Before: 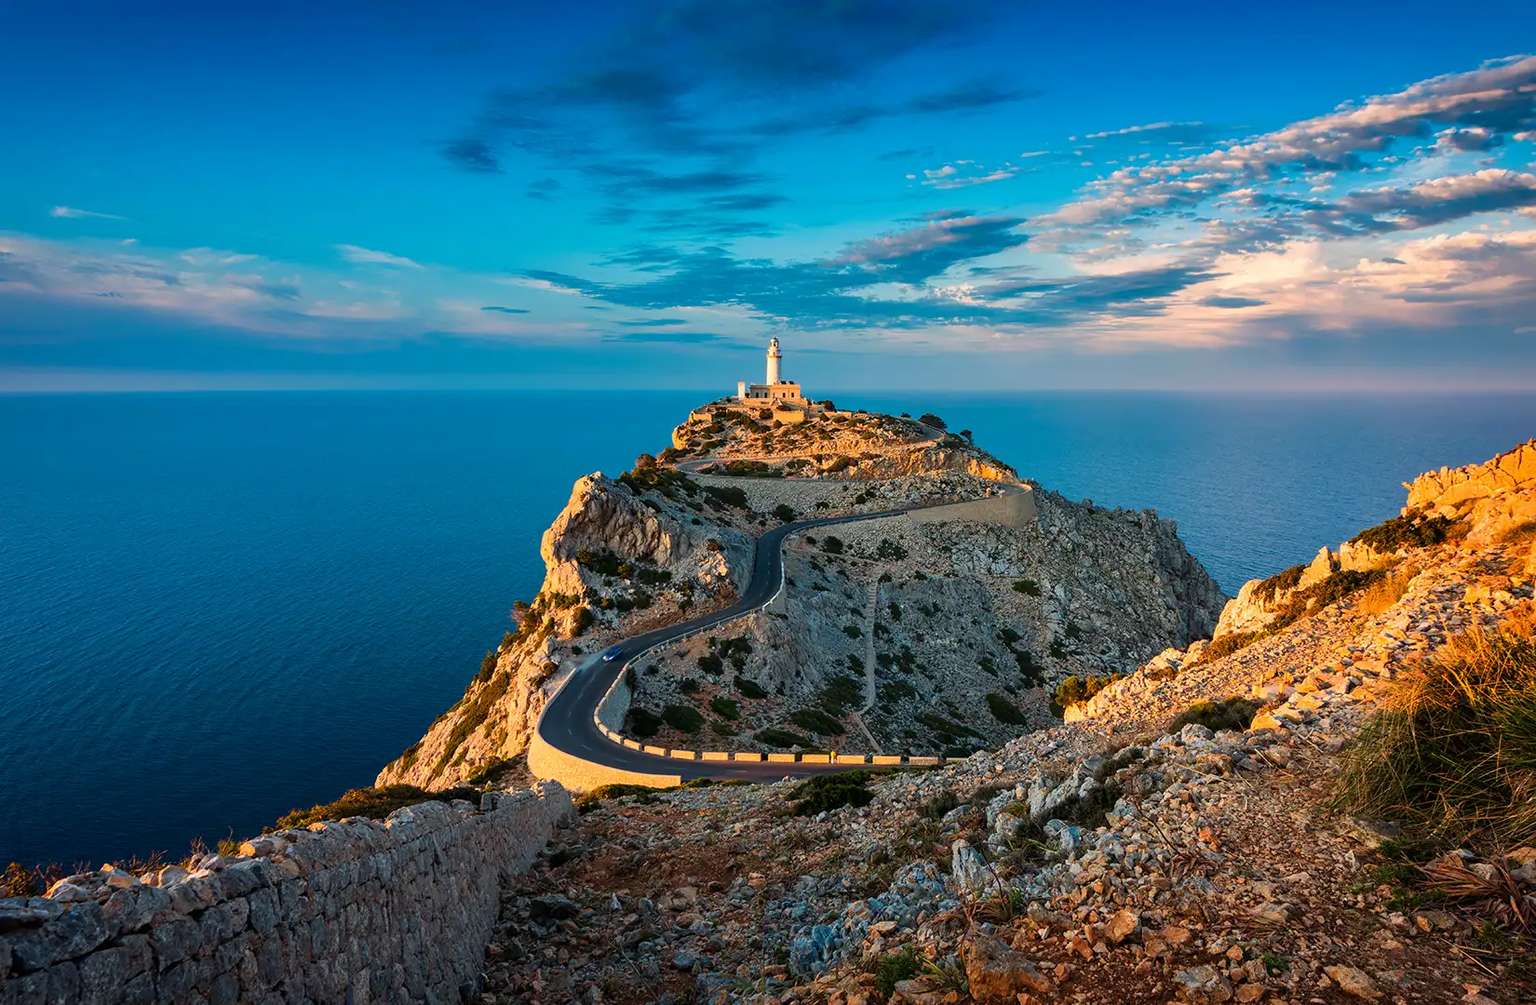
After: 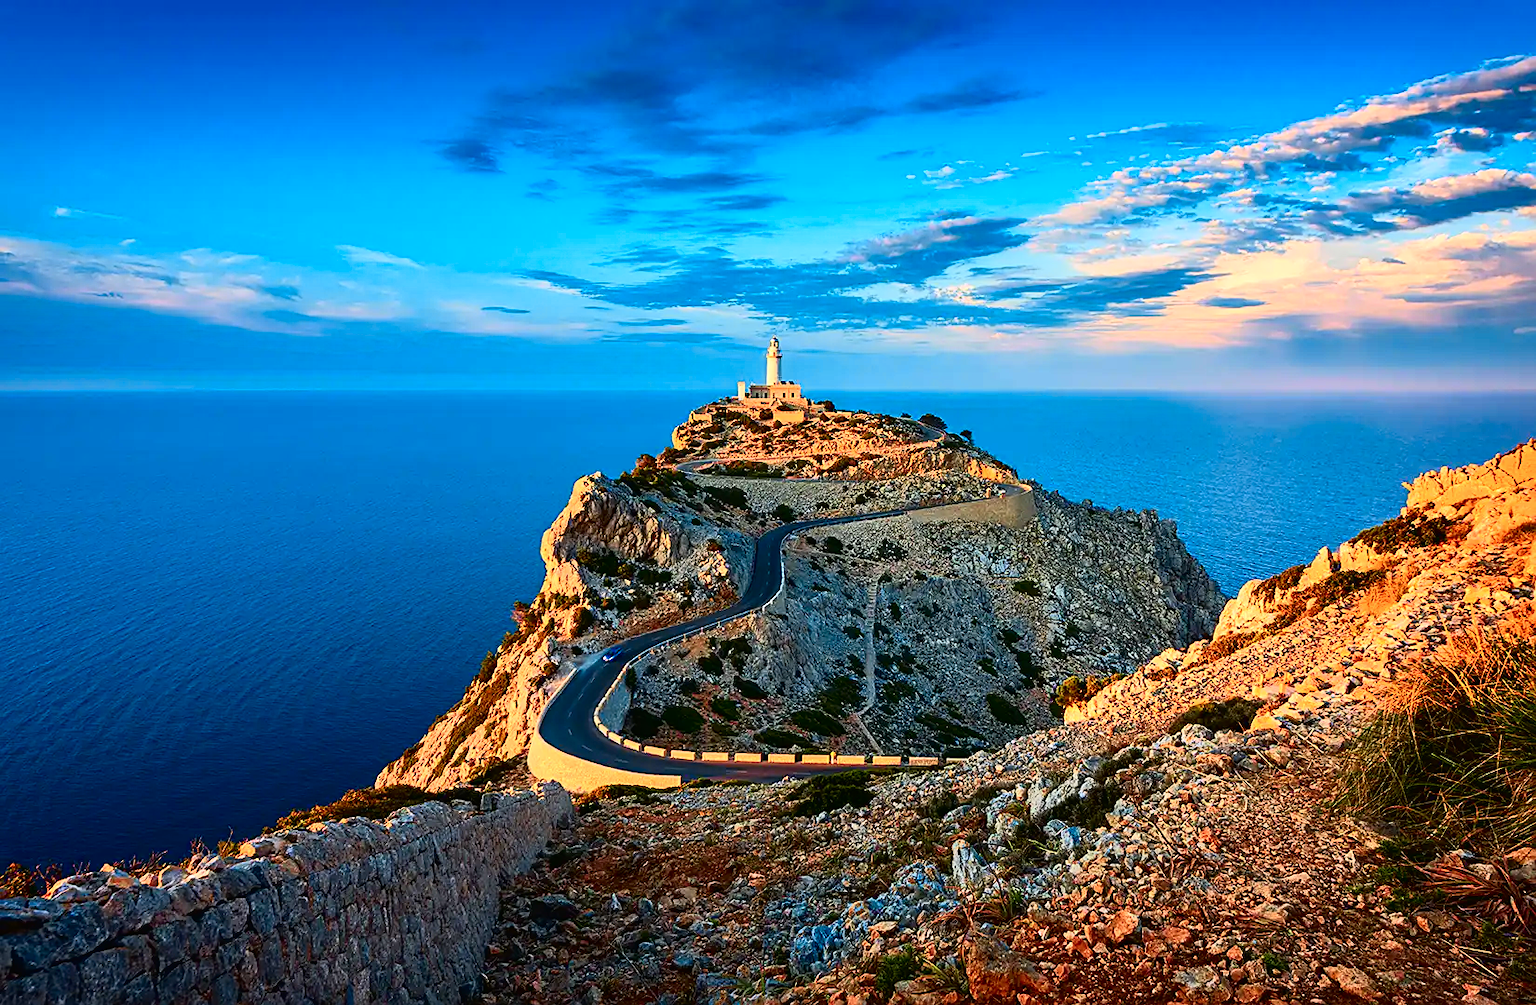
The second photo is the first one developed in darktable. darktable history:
sharpen: on, module defaults
rotate and perspective: automatic cropping original format, crop left 0, crop top 0
tone curve: curves: ch0 [(0, 0.013) (0.074, 0.044) (0.251, 0.234) (0.472, 0.511) (0.63, 0.752) (0.746, 0.866) (0.899, 0.956) (1, 1)]; ch1 [(0, 0) (0.08, 0.08) (0.347, 0.394) (0.455, 0.441) (0.5, 0.5) (0.517, 0.53) (0.563, 0.611) (0.617, 0.682) (0.756, 0.788) (0.92, 0.92) (1, 1)]; ch2 [(0, 0) (0.096, 0.056) (0.304, 0.204) (0.5, 0.5) (0.539, 0.575) (0.597, 0.644) (0.92, 0.92) (1, 1)], color space Lab, independent channels, preserve colors none
